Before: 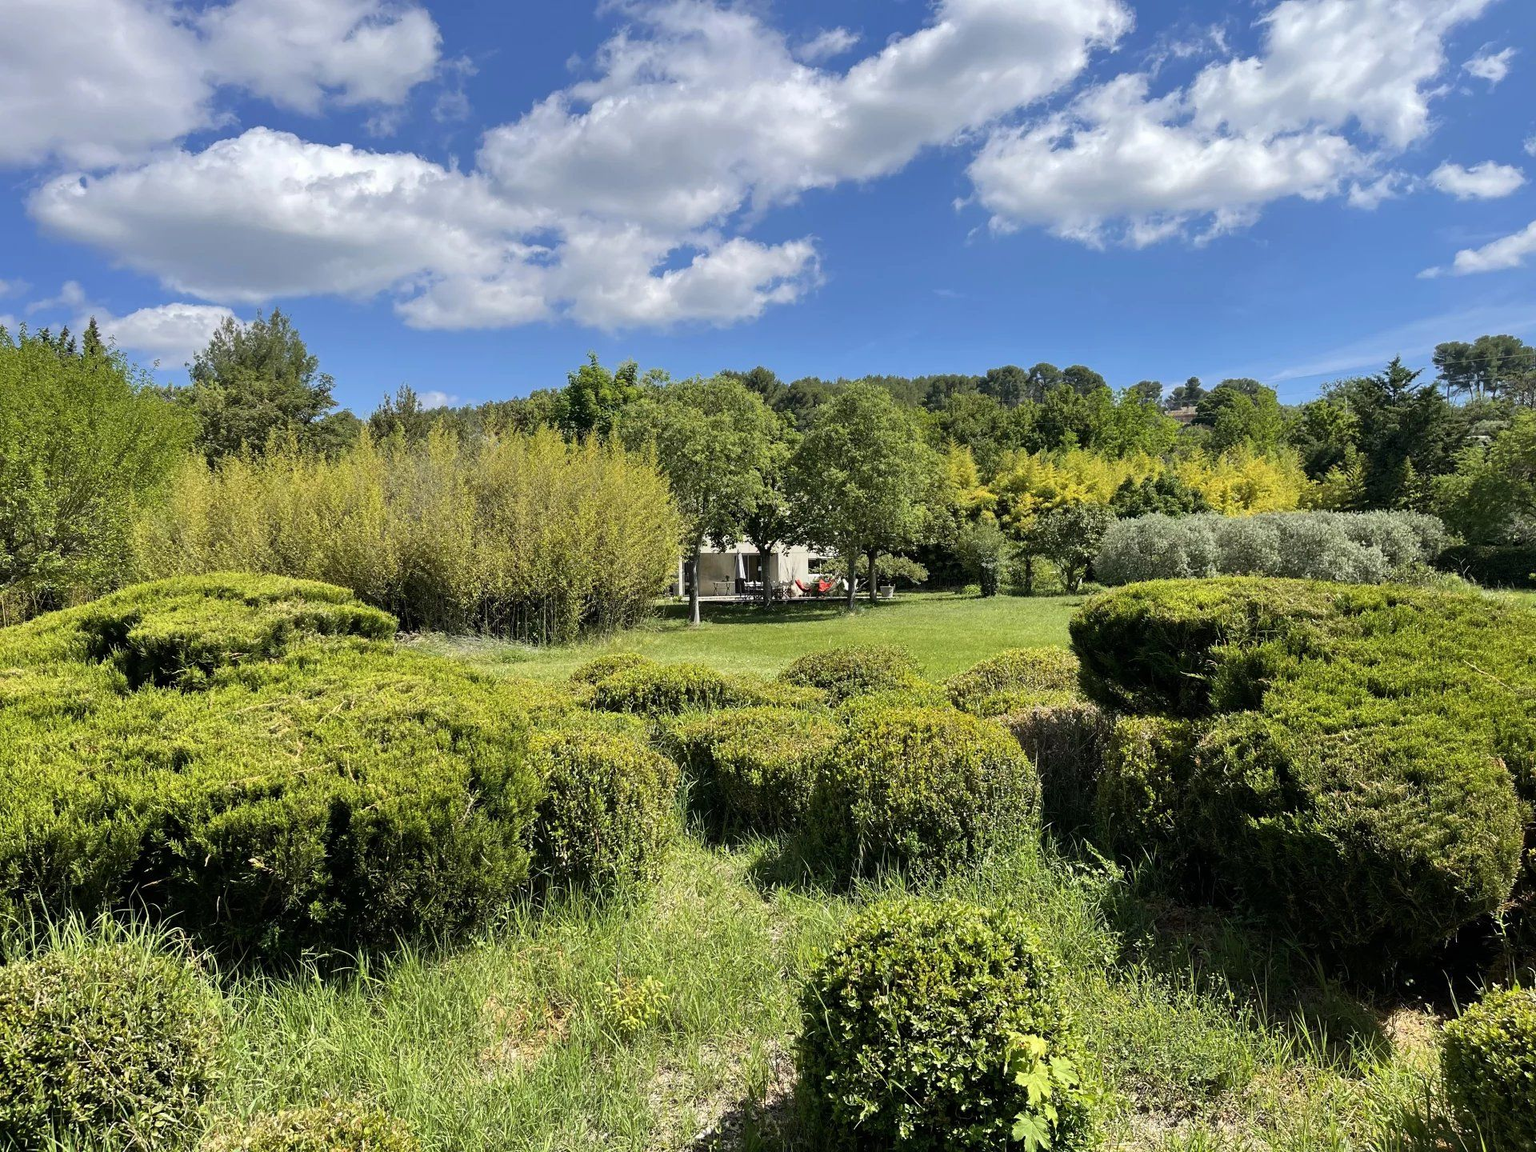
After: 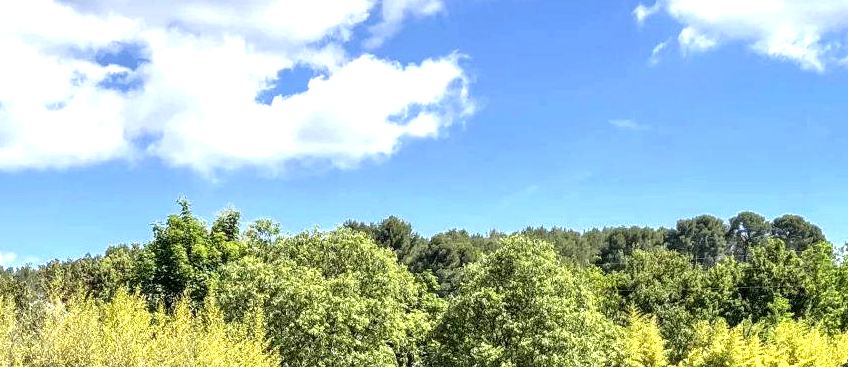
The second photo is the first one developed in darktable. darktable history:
crop: left 29.039%, top 16.839%, right 26.774%, bottom 57.637%
local contrast: highlights 24%, detail 150%
exposure: black level correction 0, exposure 1.1 EV, compensate highlight preservation false
